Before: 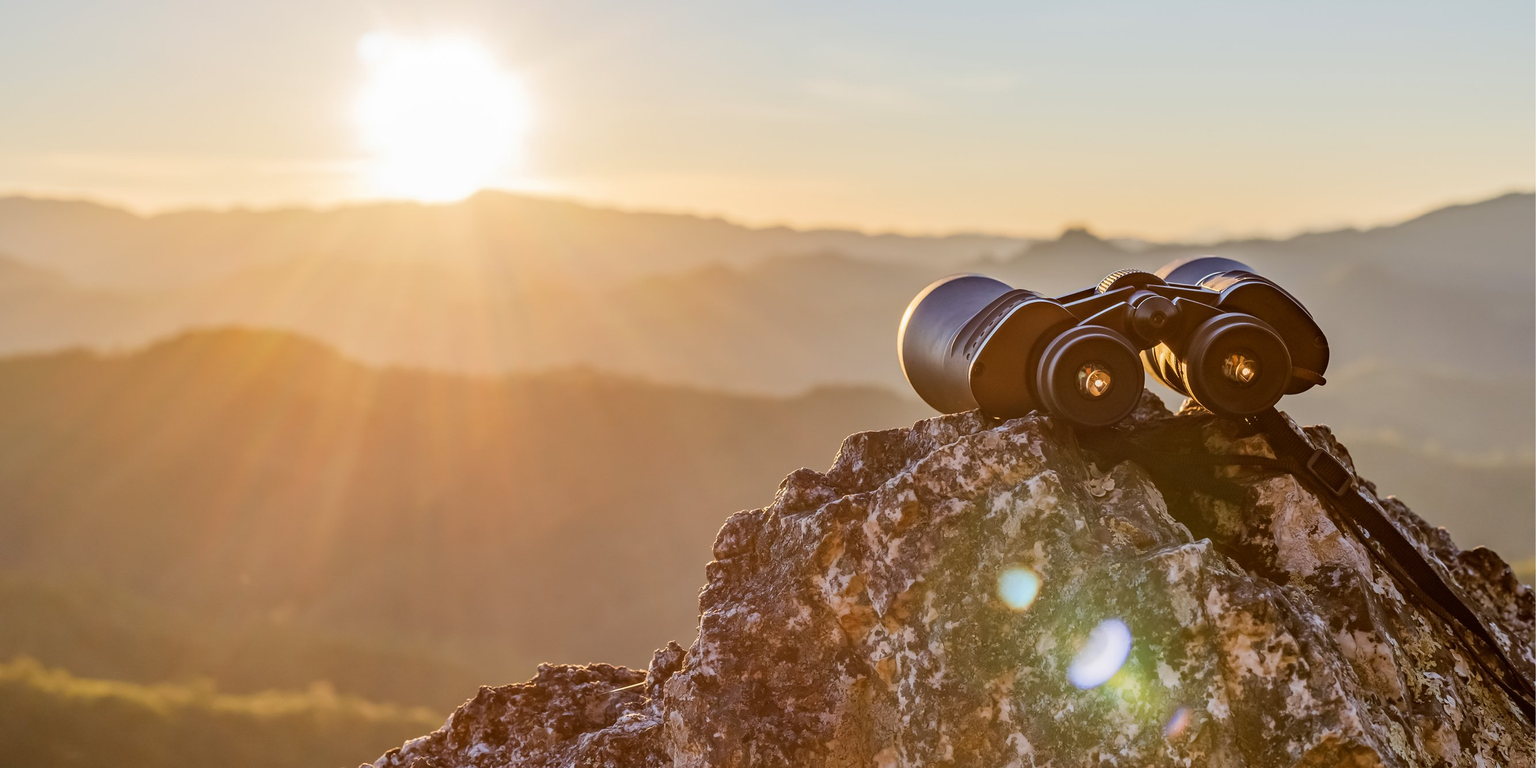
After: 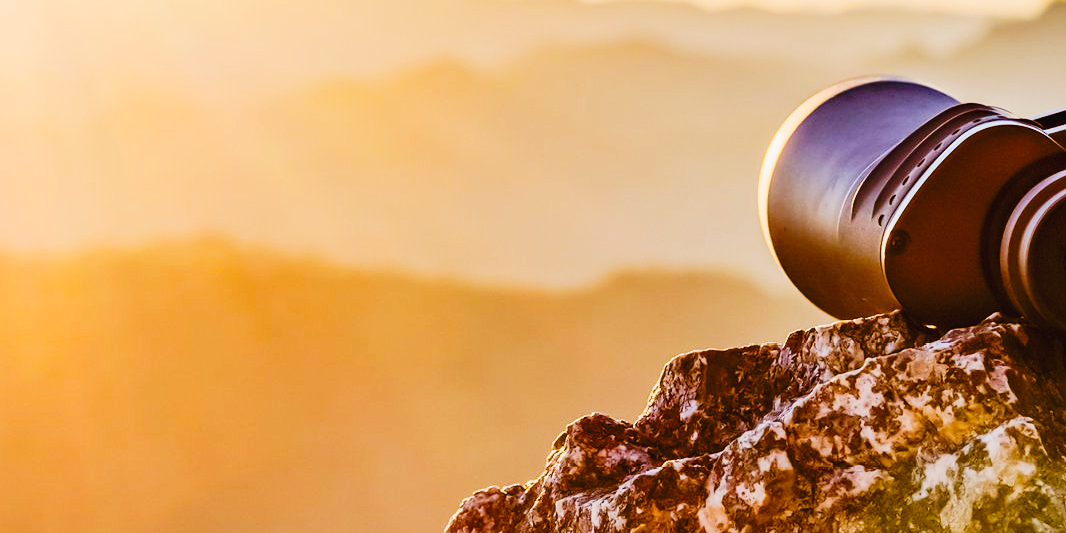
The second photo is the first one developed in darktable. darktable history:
tone curve: curves: ch0 [(0, 0) (0.003, 0.02) (0.011, 0.021) (0.025, 0.022) (0.044, 0.023) (0.069, 0.026) (0.1, 0.04) (0.136, 0.06) (0.177, 0.092) (0.224, 0.127) (0.277, 0.176) (0.335, 0.258) (0.399, 0.349) (0.468, 0.444) (0.543, 0.546) (0.623, 0.649) (0.709, 0.754) (0.801, 0.842) (0.898, 0.922) (1, 1)], preserve colors none
crop: left 30%, top 30%, right 30%, bottom 30%
filmic rgb: black relative exposure -5 EV, hardness 2.88, contrast 1.3, highlights saturation mix -30%
color balance rgb: linear chroma grading › shadows -2.2%, linear chroma grading › highlights -15%, linear chroma grading › global chroma -10%, linear chroma grading › mid-tones -10%, perceptual saturation grading › global saturation 45%, perceptual saturation grading › highlights -50%, perceptual saturation grading › shadows 30%, perceptual brilliance grading › global brilliance 18%, global vibrance 45%
